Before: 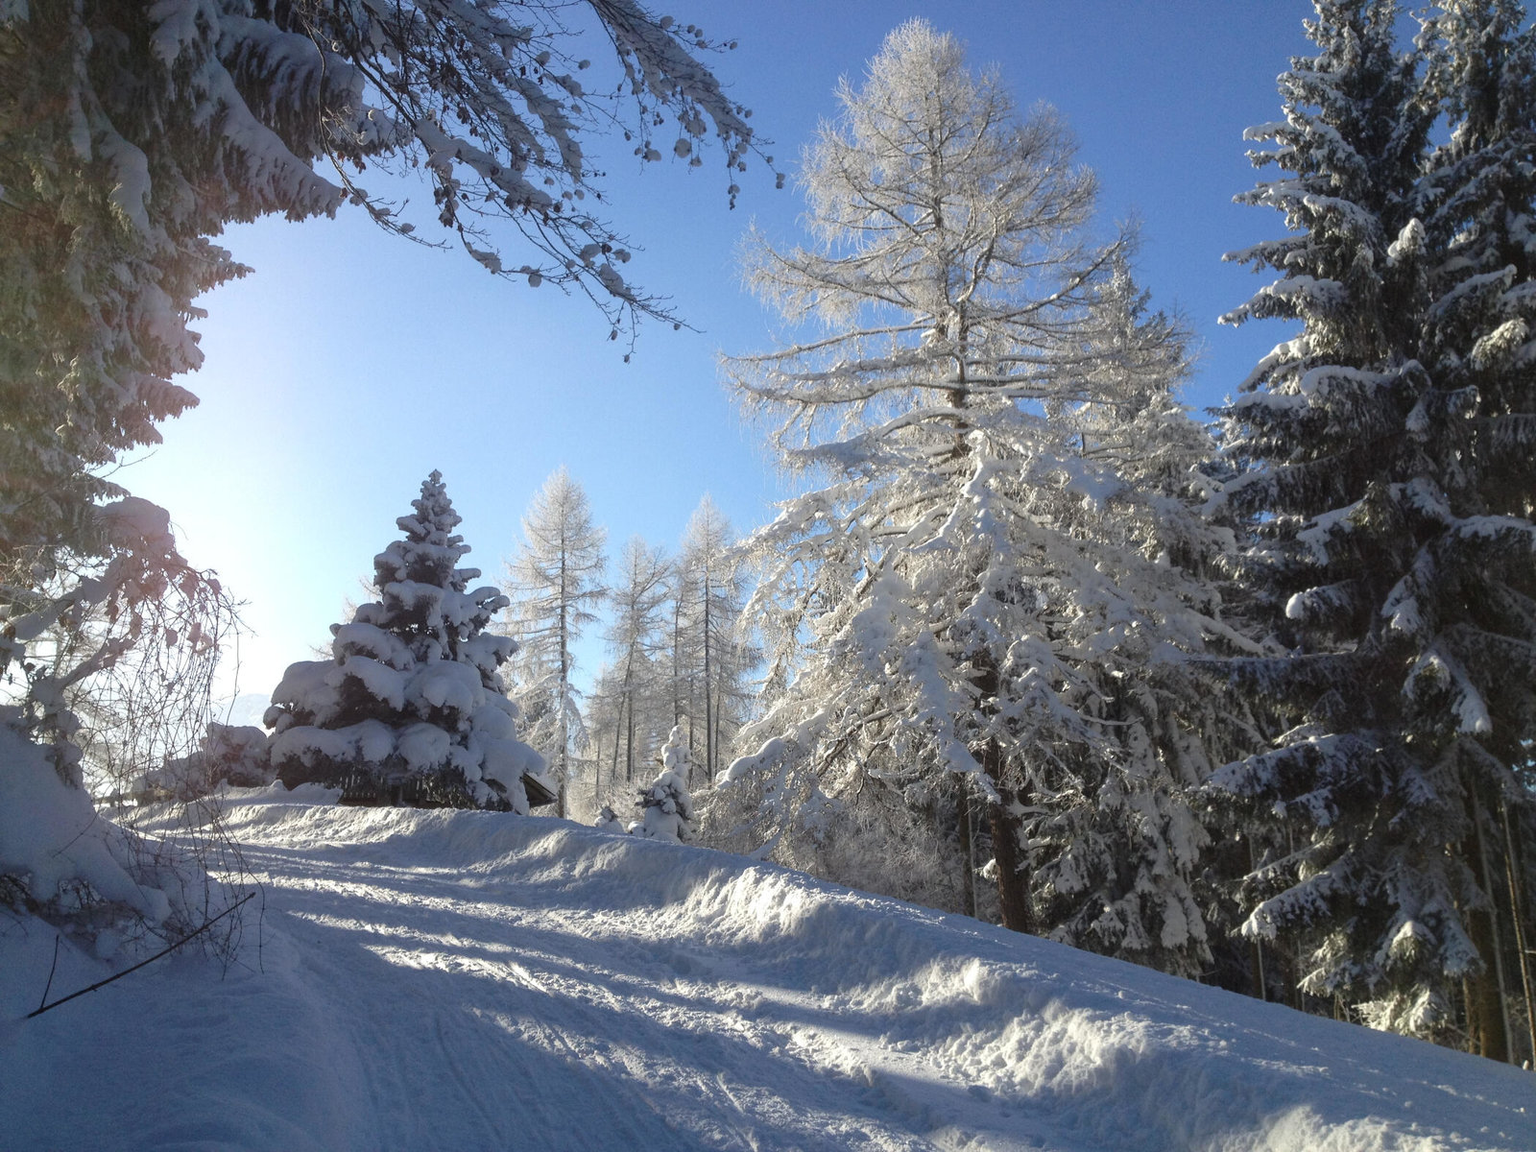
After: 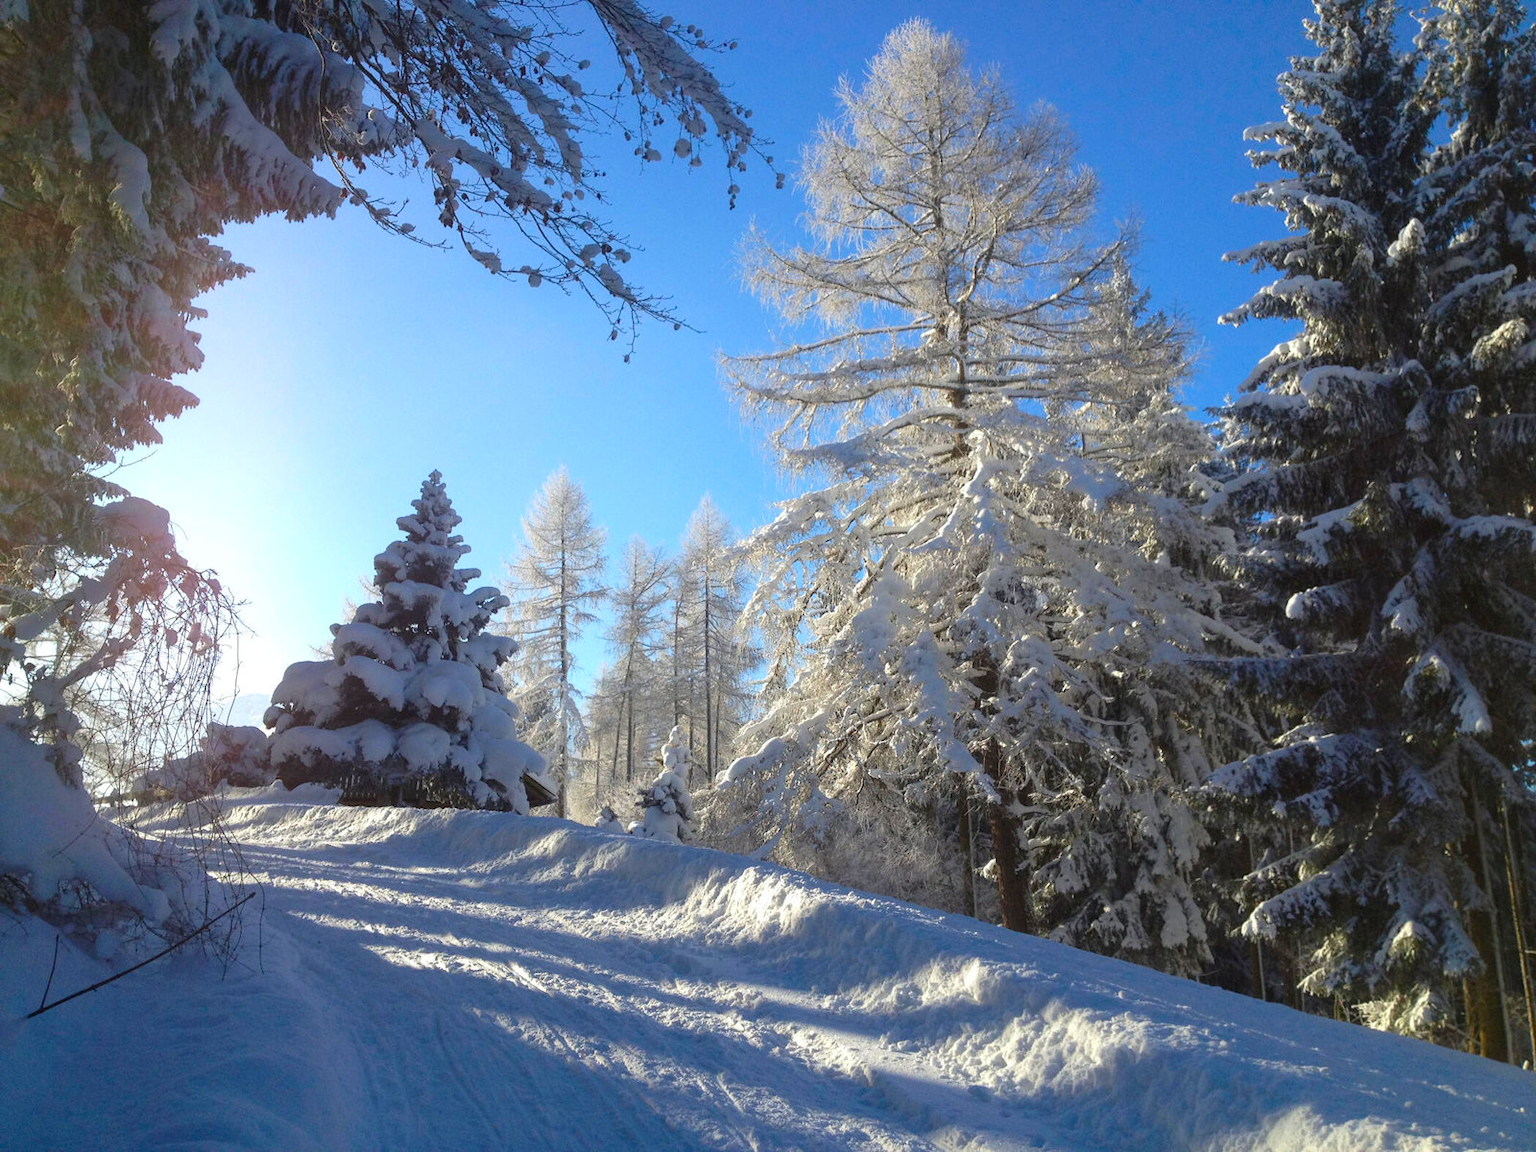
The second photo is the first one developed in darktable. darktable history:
color balance rgb: perceptual saturation grading › global saturation 9.557%, global vibrance 50.41%
